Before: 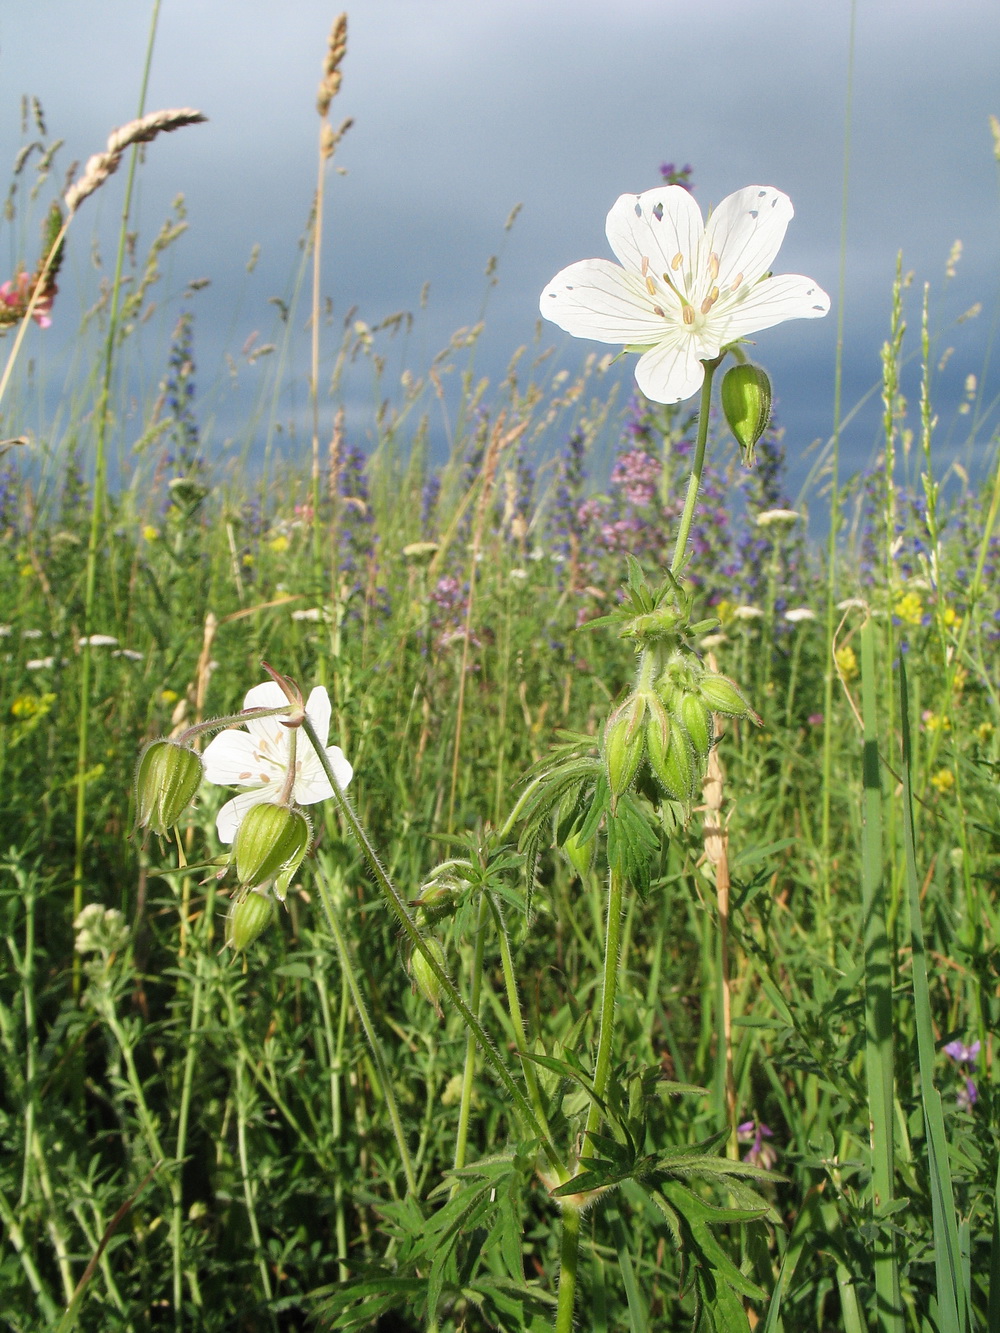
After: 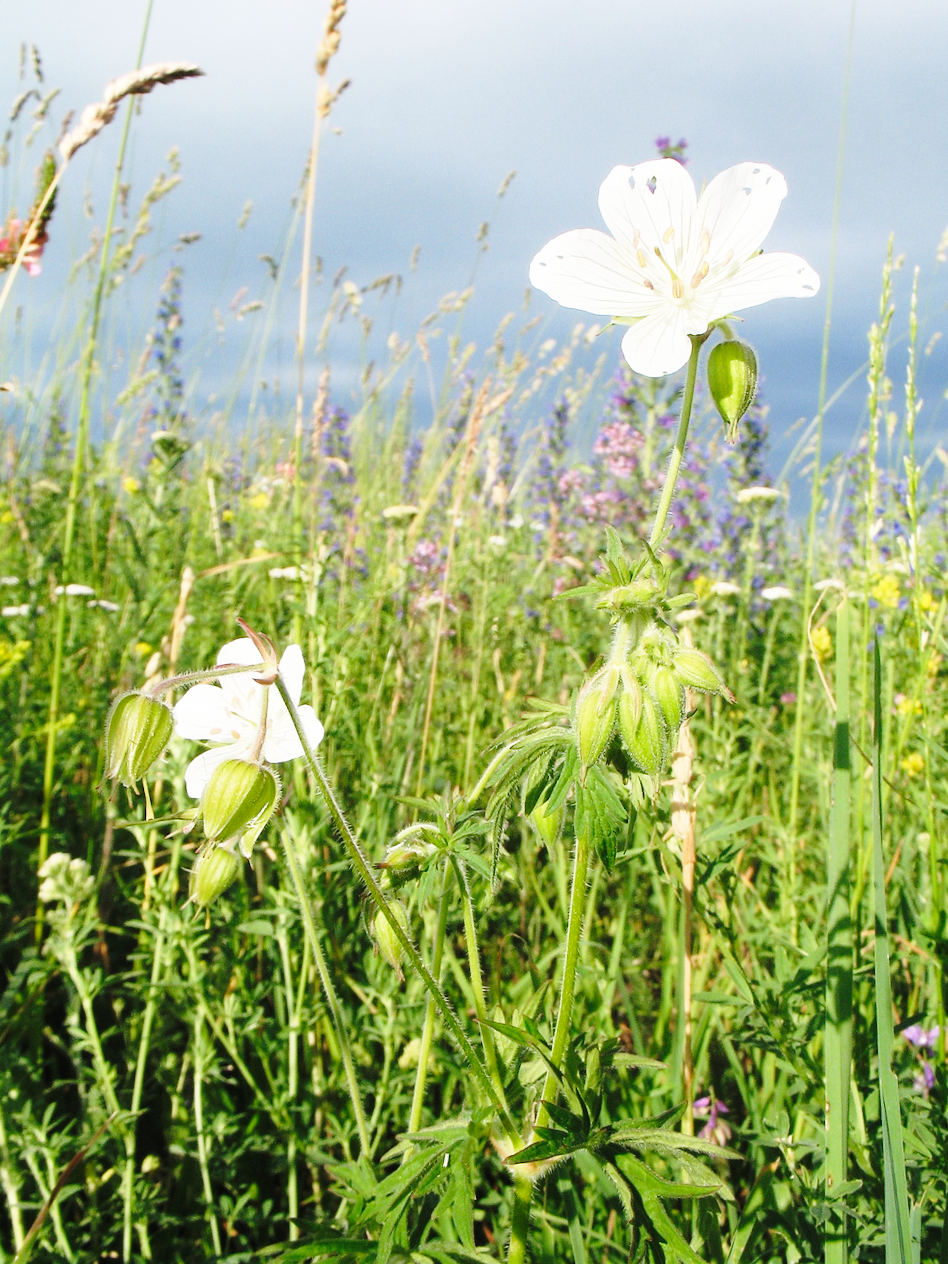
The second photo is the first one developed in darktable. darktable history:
base curve: curves: ch0 [(0, 0) (0.028, 0.03) (0.121, 0.232) (0.46, 0.748) (0.859, 0.968) (1, 1)], preserve colors none
crop and rotate: angle -2.35°
